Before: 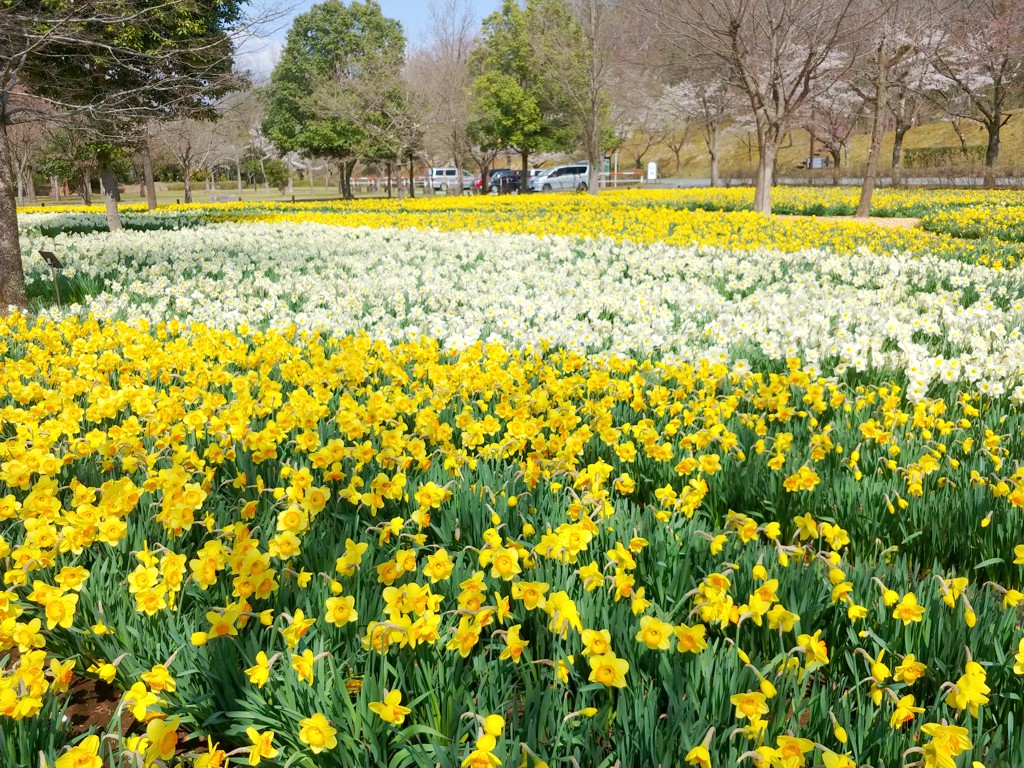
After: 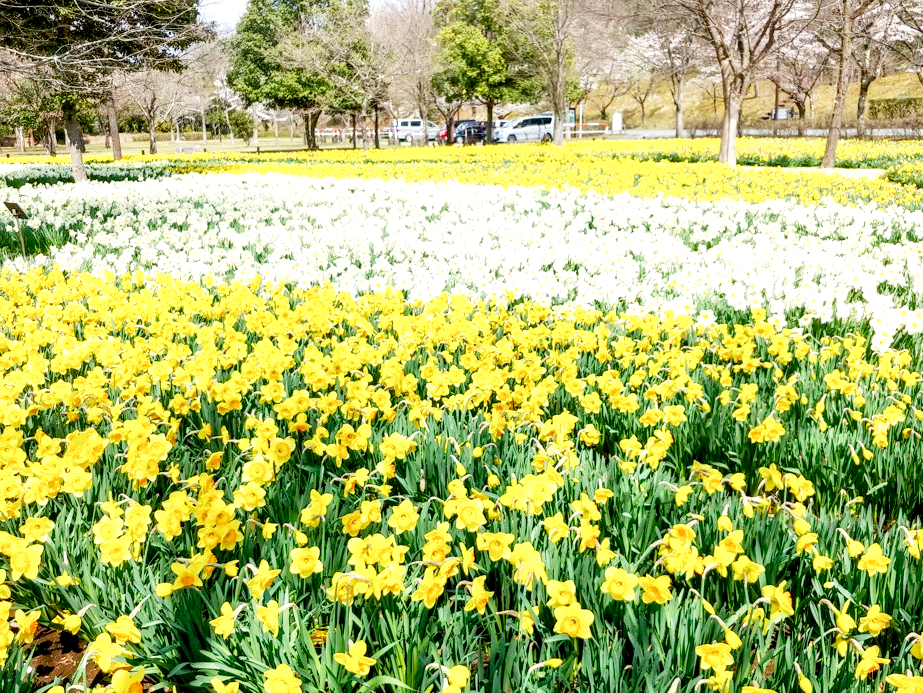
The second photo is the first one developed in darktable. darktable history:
local contrast: highlights 60%, shadows 59%, detail 160%
crop: left 3.506%, top 6.459%, right 6.353%, bottom 3.19%
base curve: curves: ch0 [(0, 0) (0.008, 0.007) (0.022, 0.029) (0.048, 0.089) (0.092, 0.197) (0.191, 0.399) (0.275, 0.534) (0.357, 0.65) (0.477, 0.78) (0.542, 0.833) (0.799, 0.973) (1, 1)], preserve colors none
